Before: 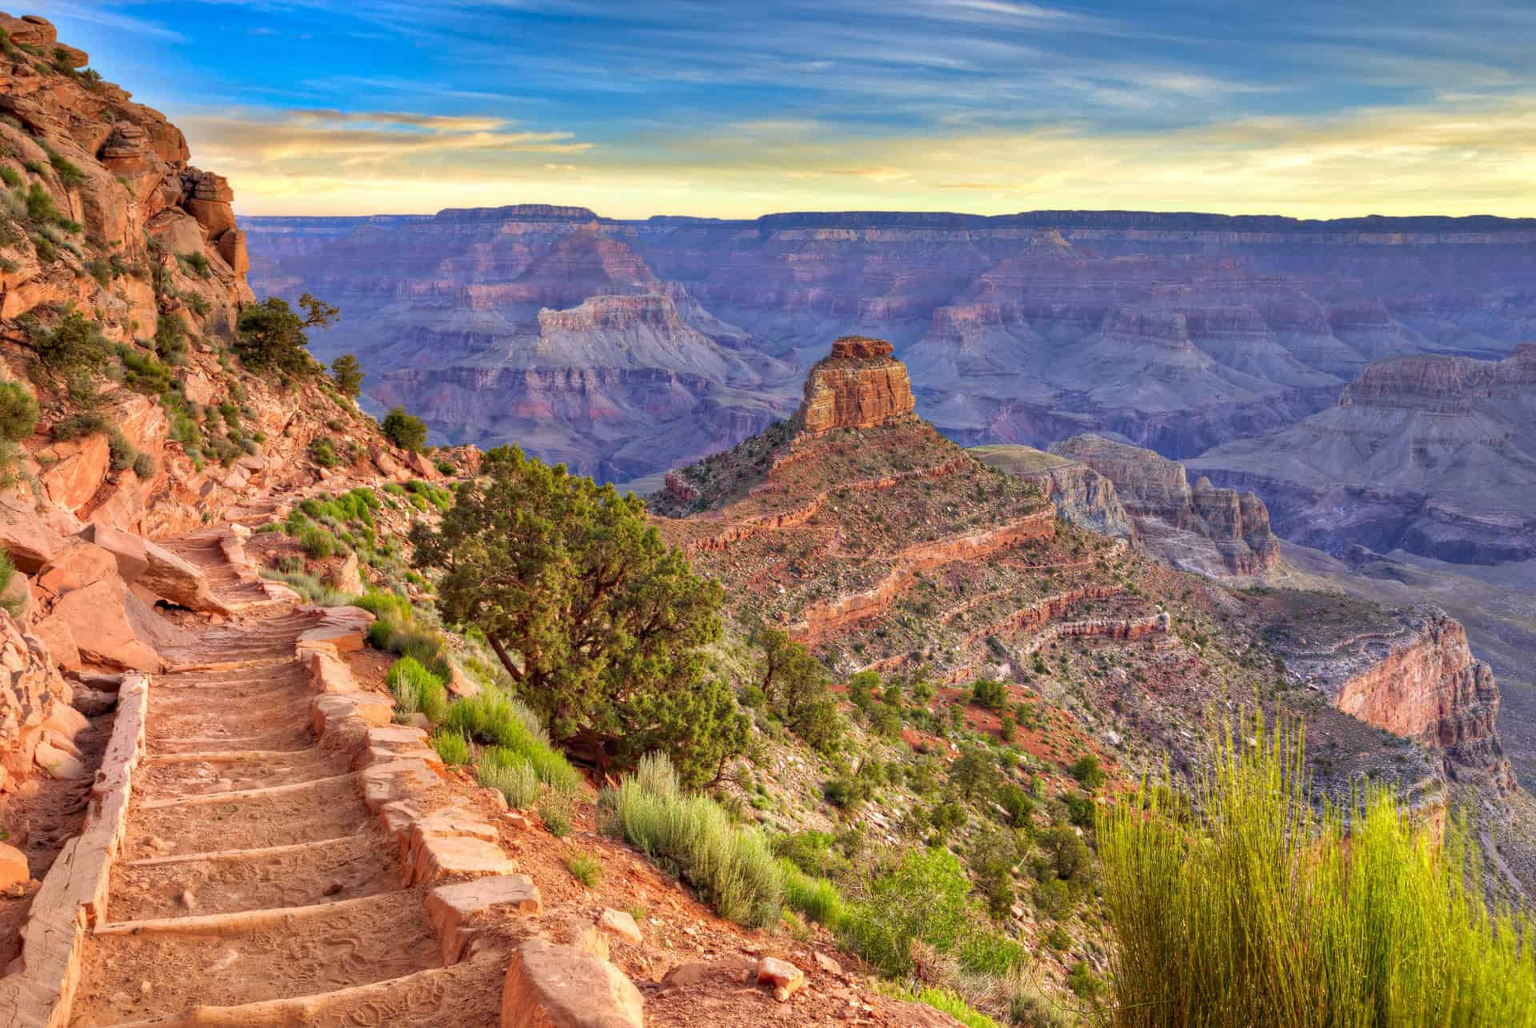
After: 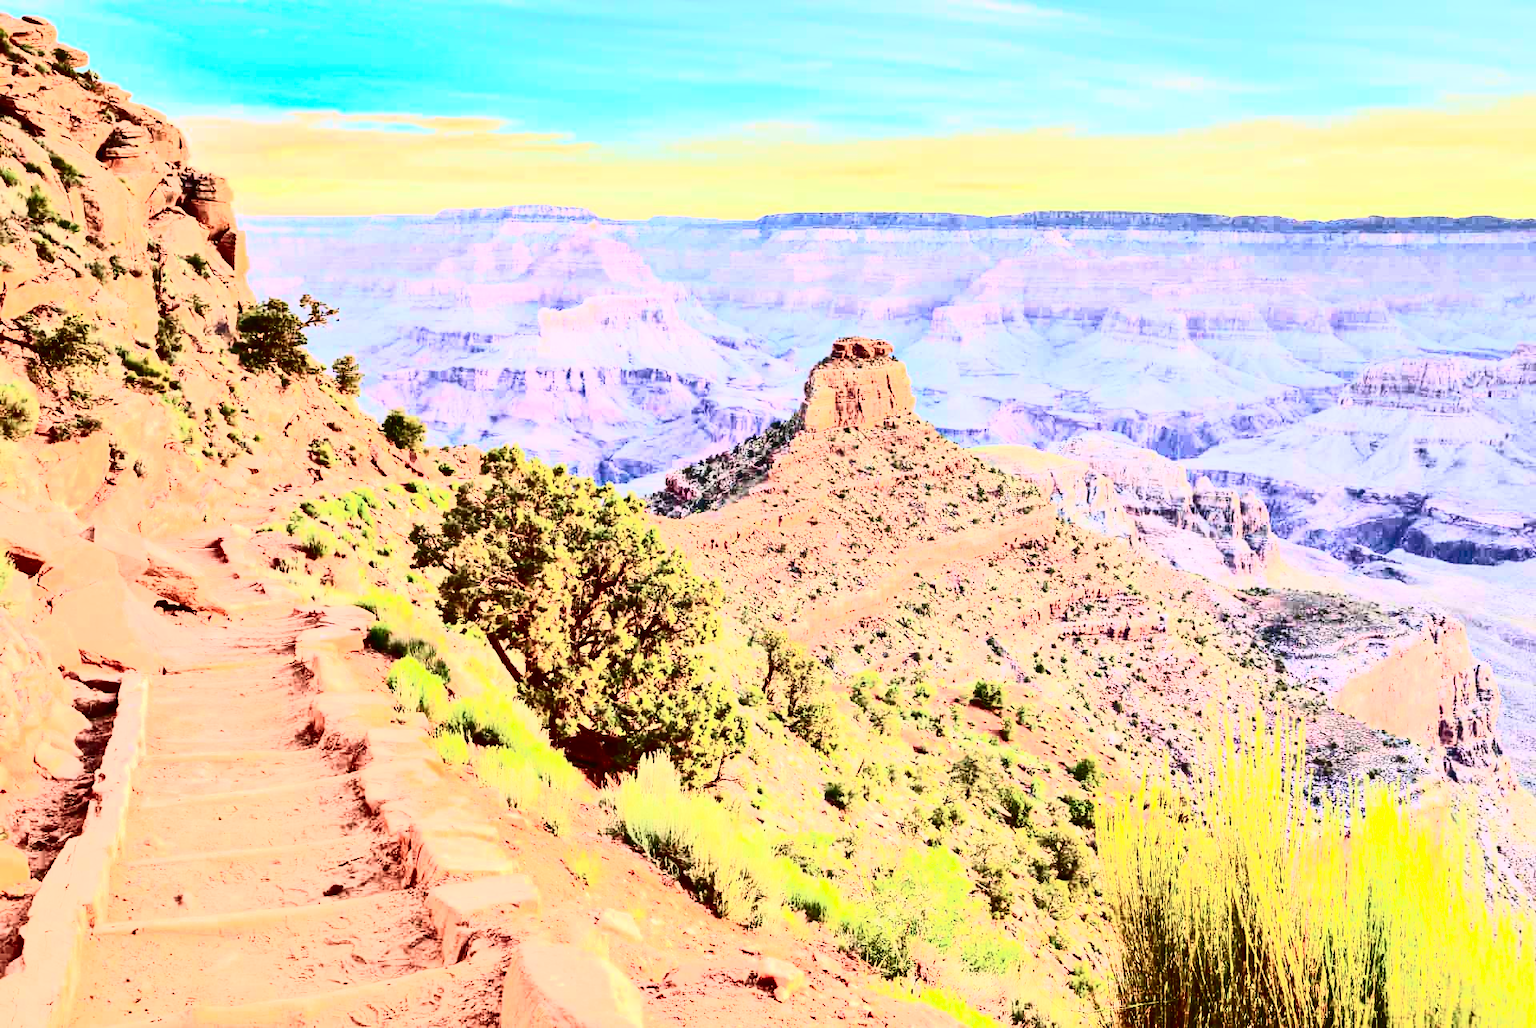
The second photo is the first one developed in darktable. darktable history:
exposure: black level correction 0, exposure 1.096 EV, compensate highlight preservation false
contrast brightness saturation: contrast 0.941, brightness 0.192
tone curve: curves: ch0 [(0, 0.021) (0.049, 0.044) (0.152, 0.14) (0.328, 0.377) (0.473, 0.543) (0.641, 0.705) (0.868, 0.887) (1, 0.969)]; ch1 [(0, 0) (0.322, 0.328) (0.43, 0.425) (0.474, 0.466) (0.502, 0.503) (0.522, 0.526) (0.564, 0.591) (0.602, 0.632) (0.677, 0.701) (0.859, 0.885) (1, 1)]; ch2 [(0, 0) (0.33, 0.301) (0.447, 0.44) (0.487, 0.496) (0.502, 0.516) (0.535, 0.554) (0.565, 0.598) (0.618, 0.629) (1, 1)], color space Lab, independent channels, preserve colors none
